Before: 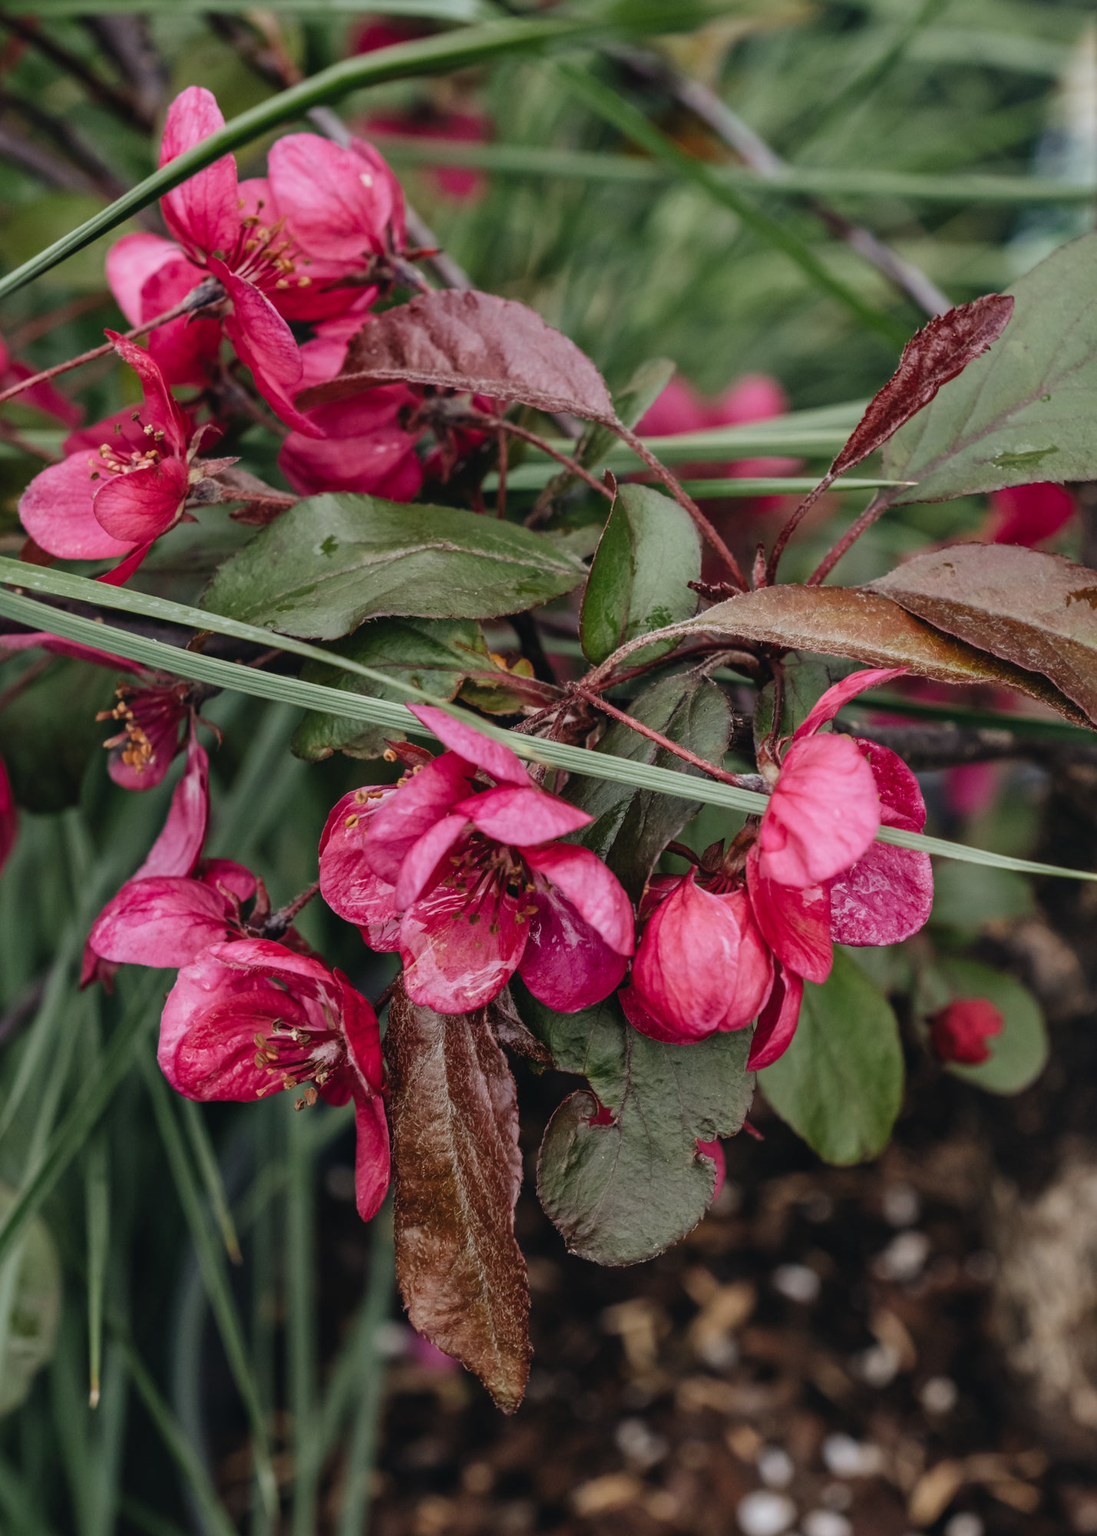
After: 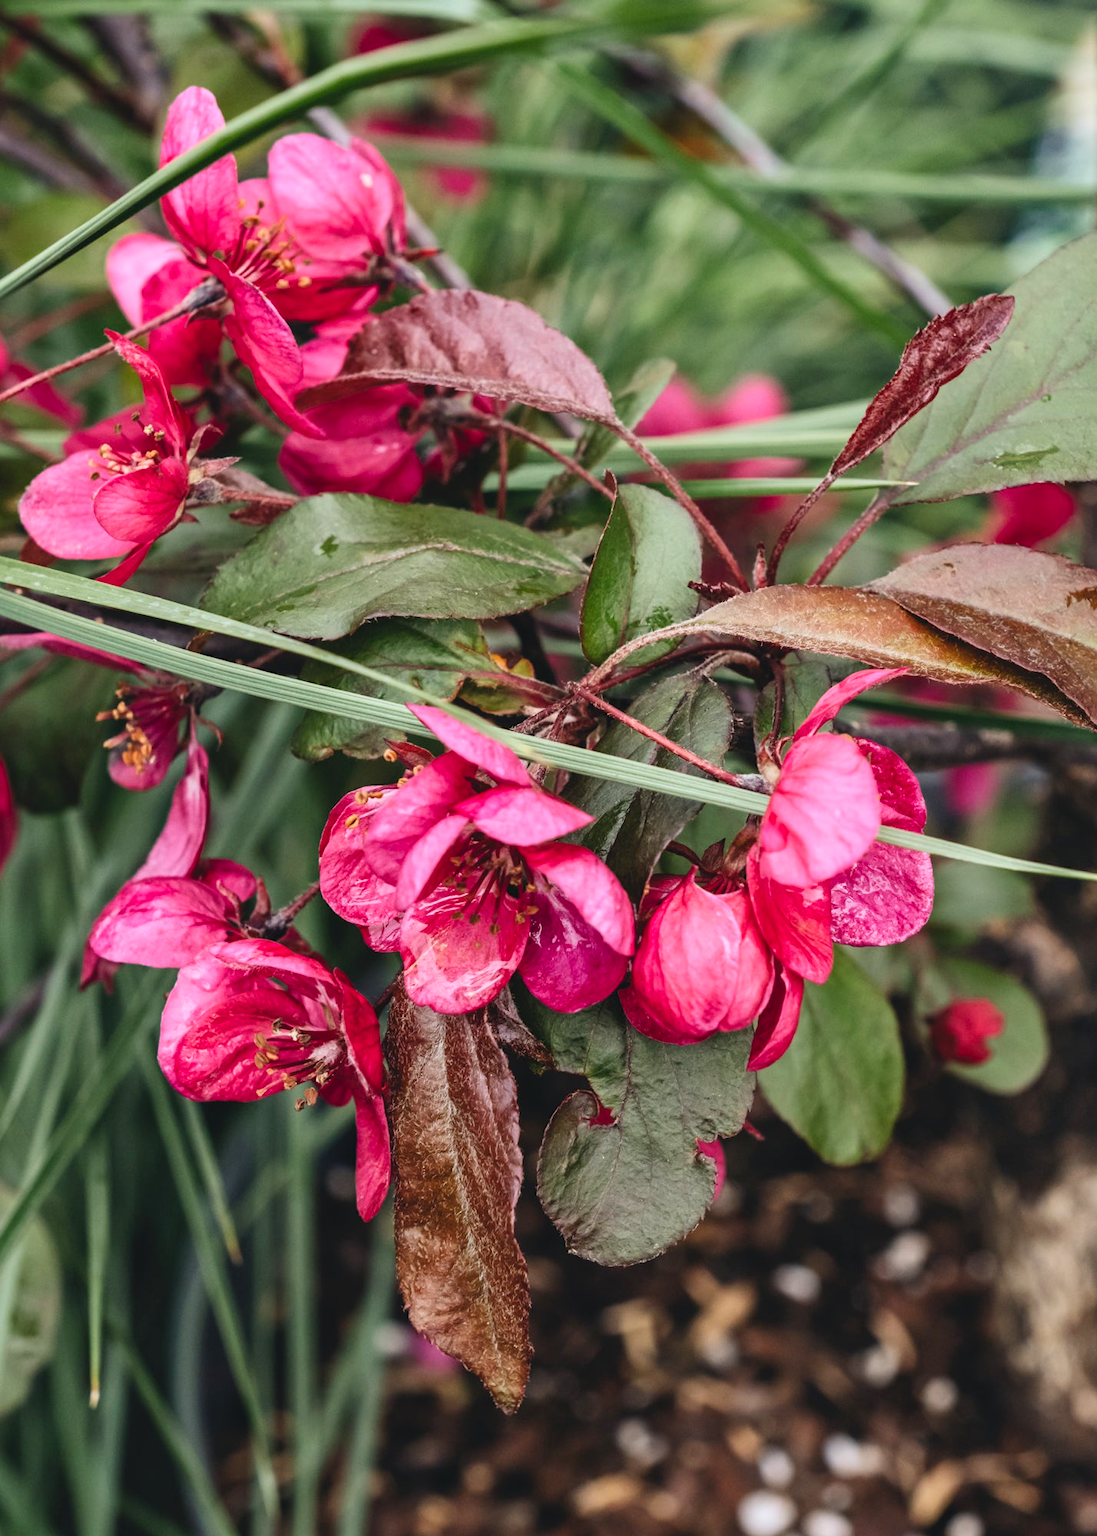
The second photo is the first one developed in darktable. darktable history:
exposure: exposure 0.179 EV, compensate highlight preservation false
contrast brightness saturation: contrast 0.198, brightness 0.169, saturation 0.22
